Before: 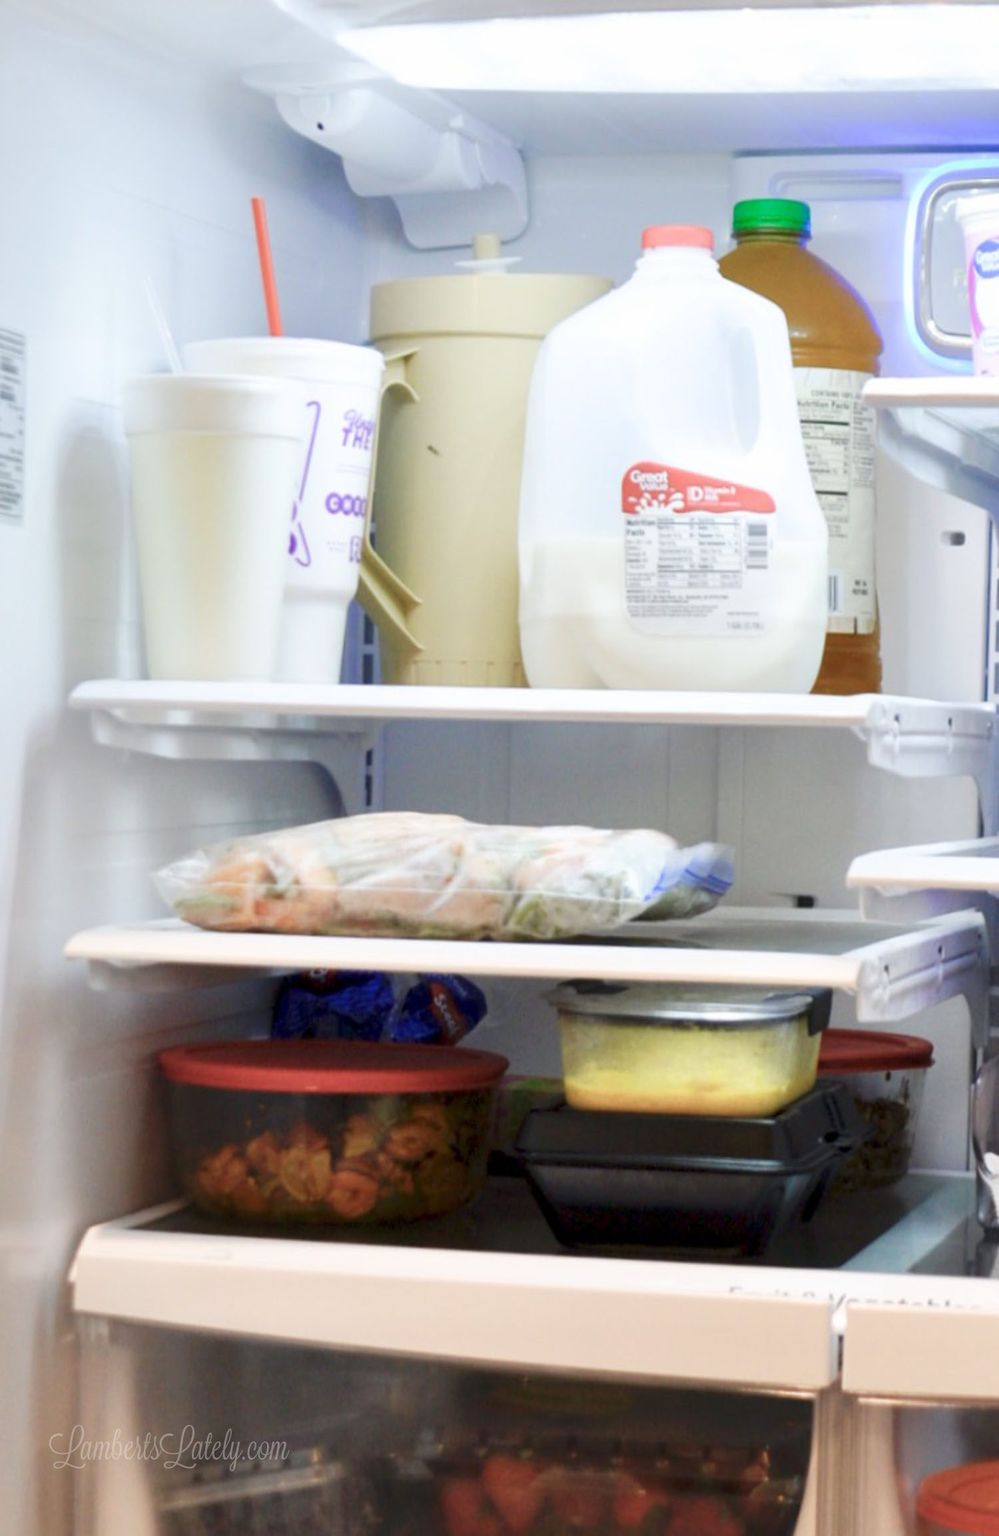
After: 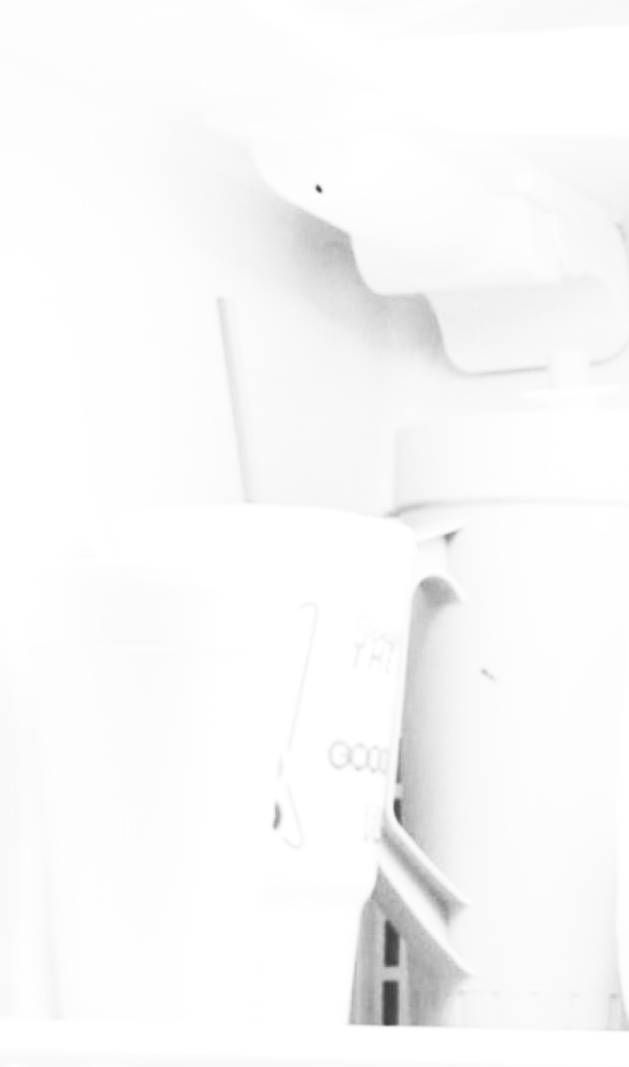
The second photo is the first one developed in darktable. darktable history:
exposure: black level correction 0.005, exposure 0.286 EV, compensate highlight preservation false
crop and rotate: left 10.817%, top 0.062%, right 47.194%, bottom 53.626%
contrast brightness saturation: contrast 0.53, brightness 0.47, saturation -1
